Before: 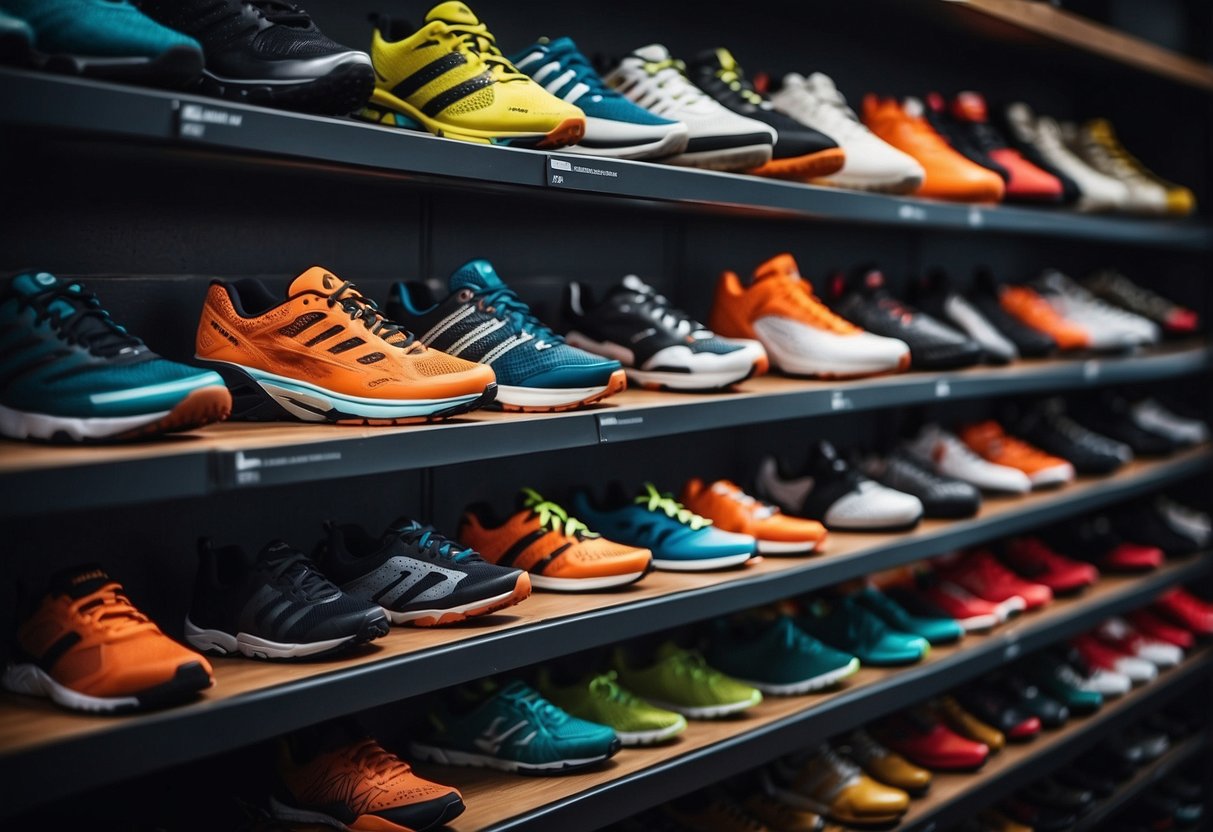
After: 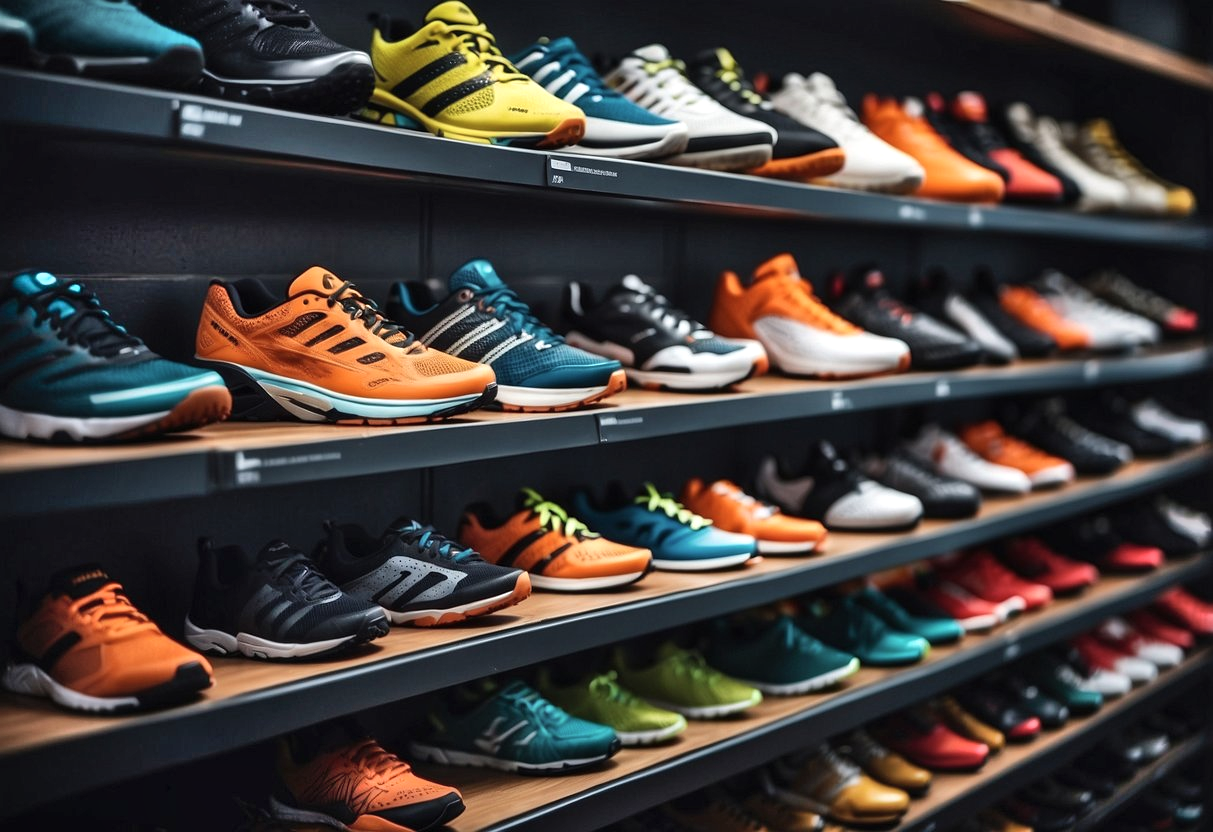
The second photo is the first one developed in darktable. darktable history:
shadows and highlights: radius 44.78, white point adjustment 6.64, compress 79.65%, highlights color adjustment 78.42%, soften with gaussian
contrast brightness saturation: saturation -0.05
vignetting: fall-off start 91.19%
